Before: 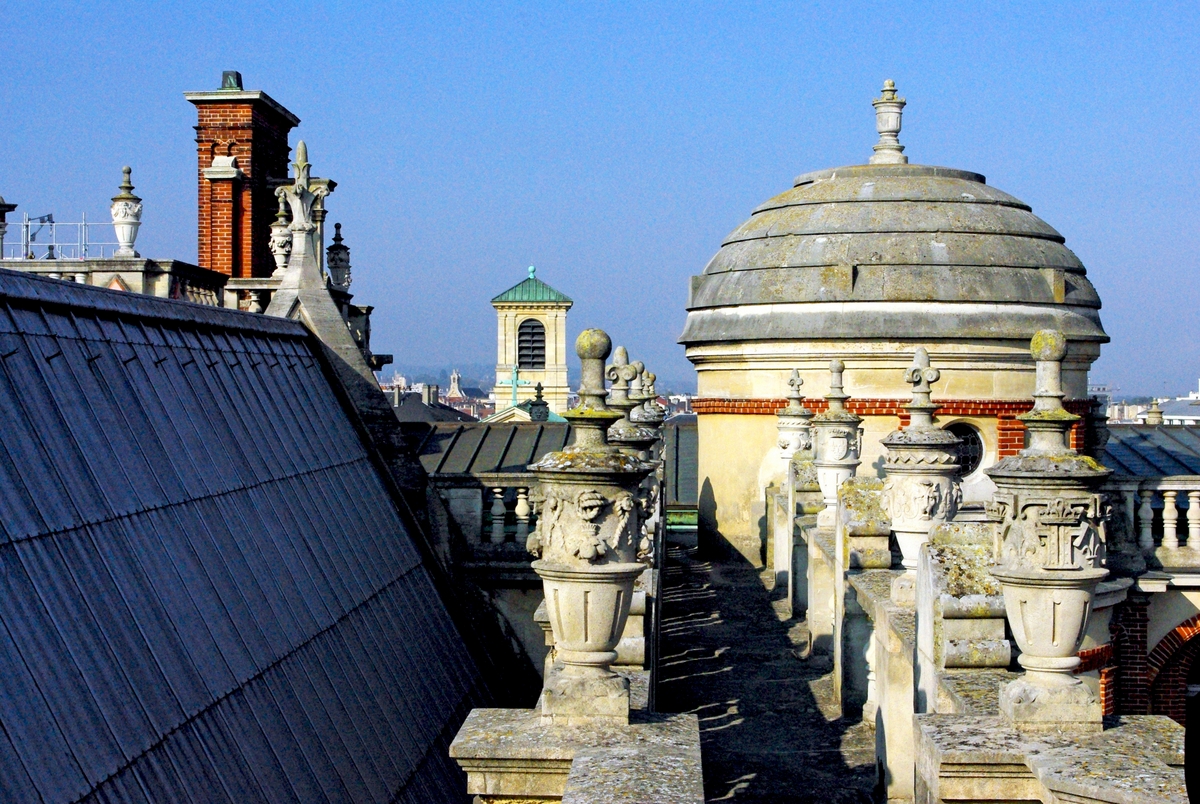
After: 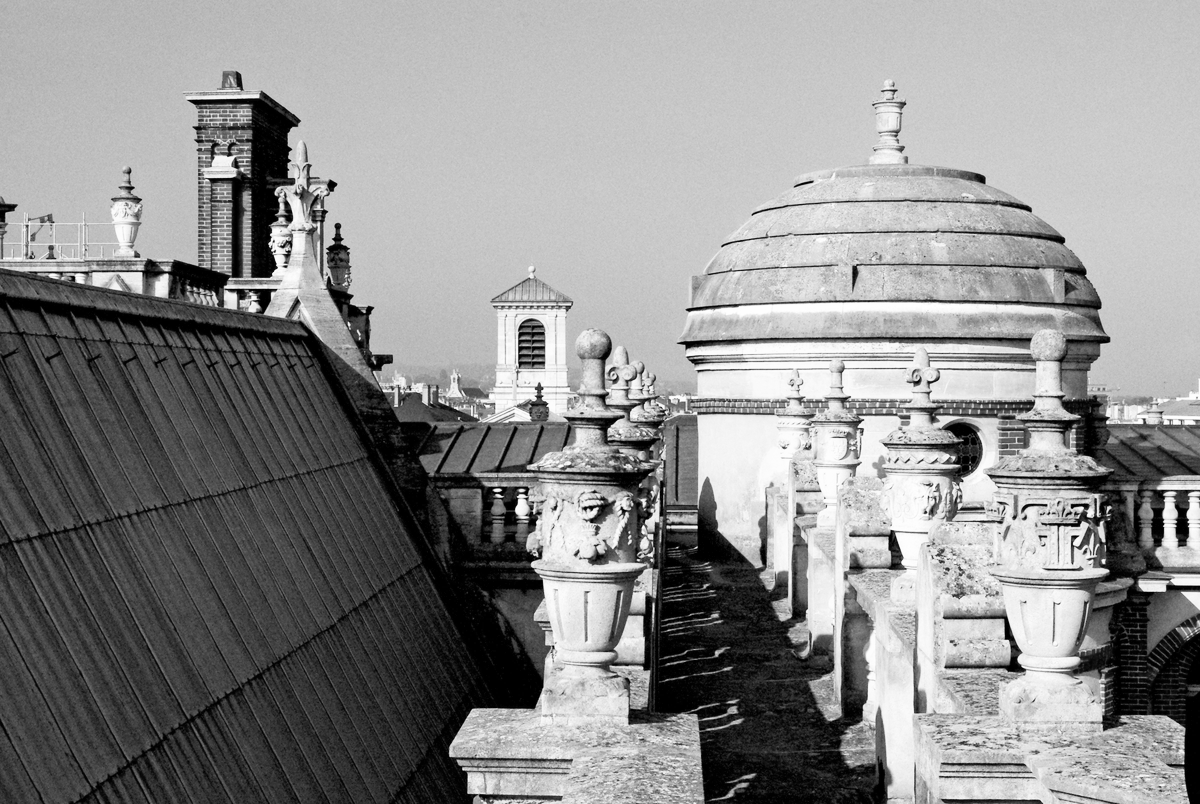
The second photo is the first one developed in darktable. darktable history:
monochrome: on, module defaults
contrast brightness saturation: contrast 0.2, brightness 0.2, saturation 0.8
